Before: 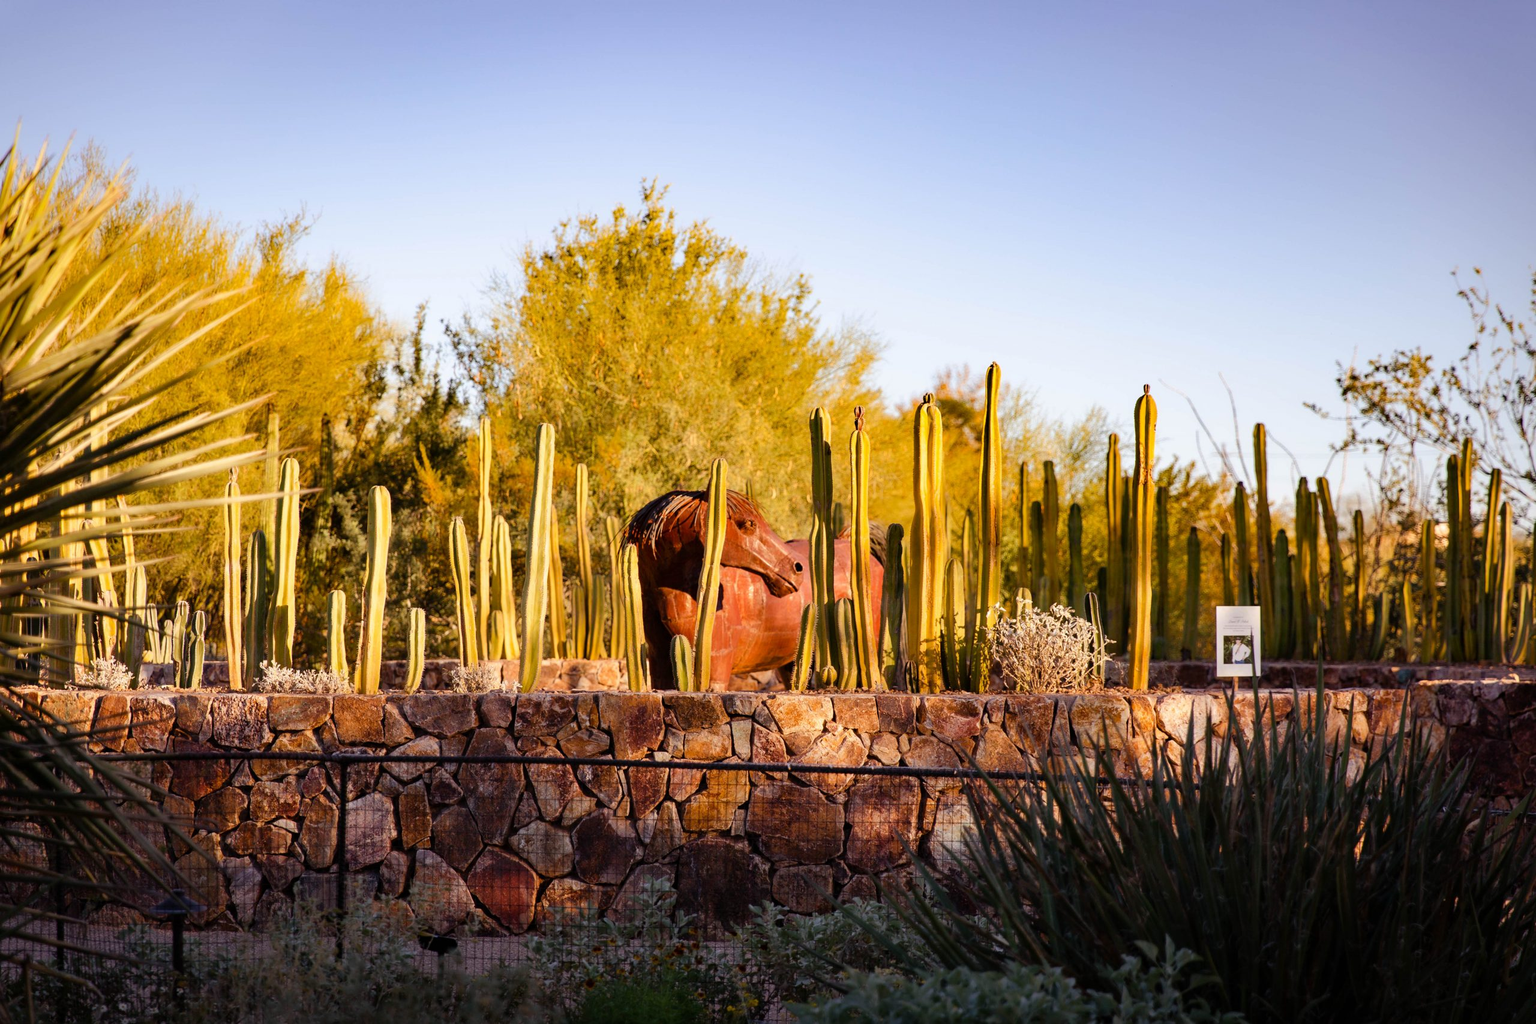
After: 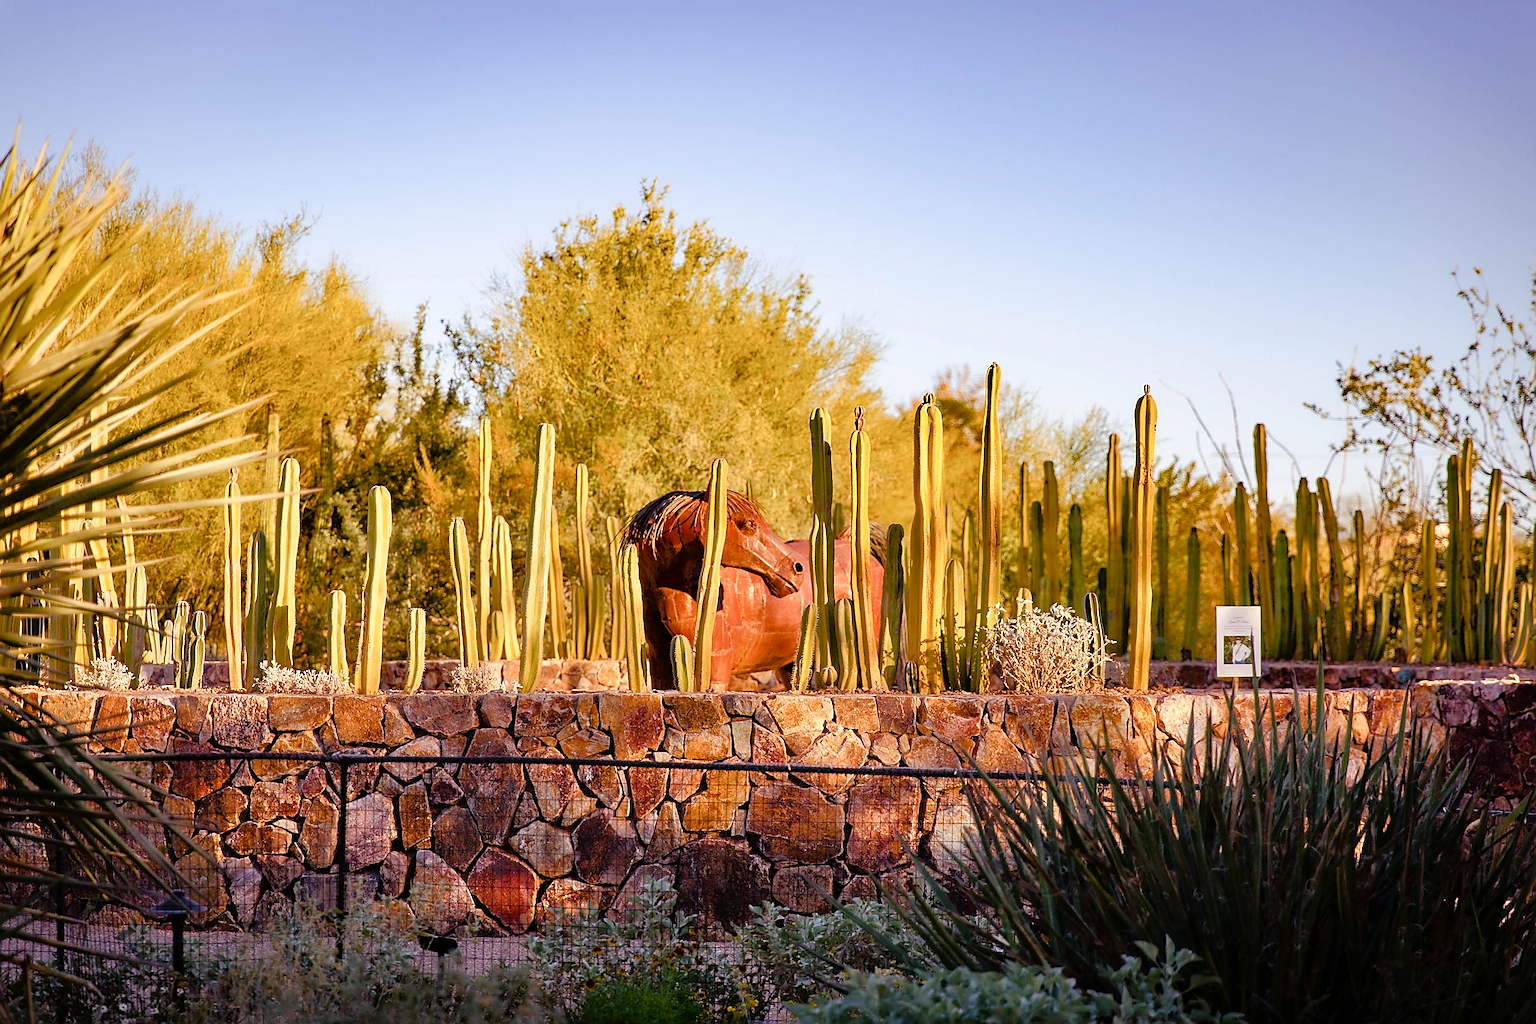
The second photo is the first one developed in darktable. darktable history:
color balance rgb: linear chroma grading › global chroma 15.522%, perceptual saturation grading › global saturation 0.803%, perceptual saturation grading › highlights -30.634%, perceptual saturation grading › shadows 19.662%, global vibrance 20%
sharpen: radius 1.362, amount 1.245, threshold 0.835
tone equalizer: -7 EV 0.146 EV, -6 EV 0.602 EV, -5 EV 1.15 EV, -4 EV 1.3 EV, -3 EV 1.15 EV, -2 EV 0.6 EV, -1 EV 0.165 EV
